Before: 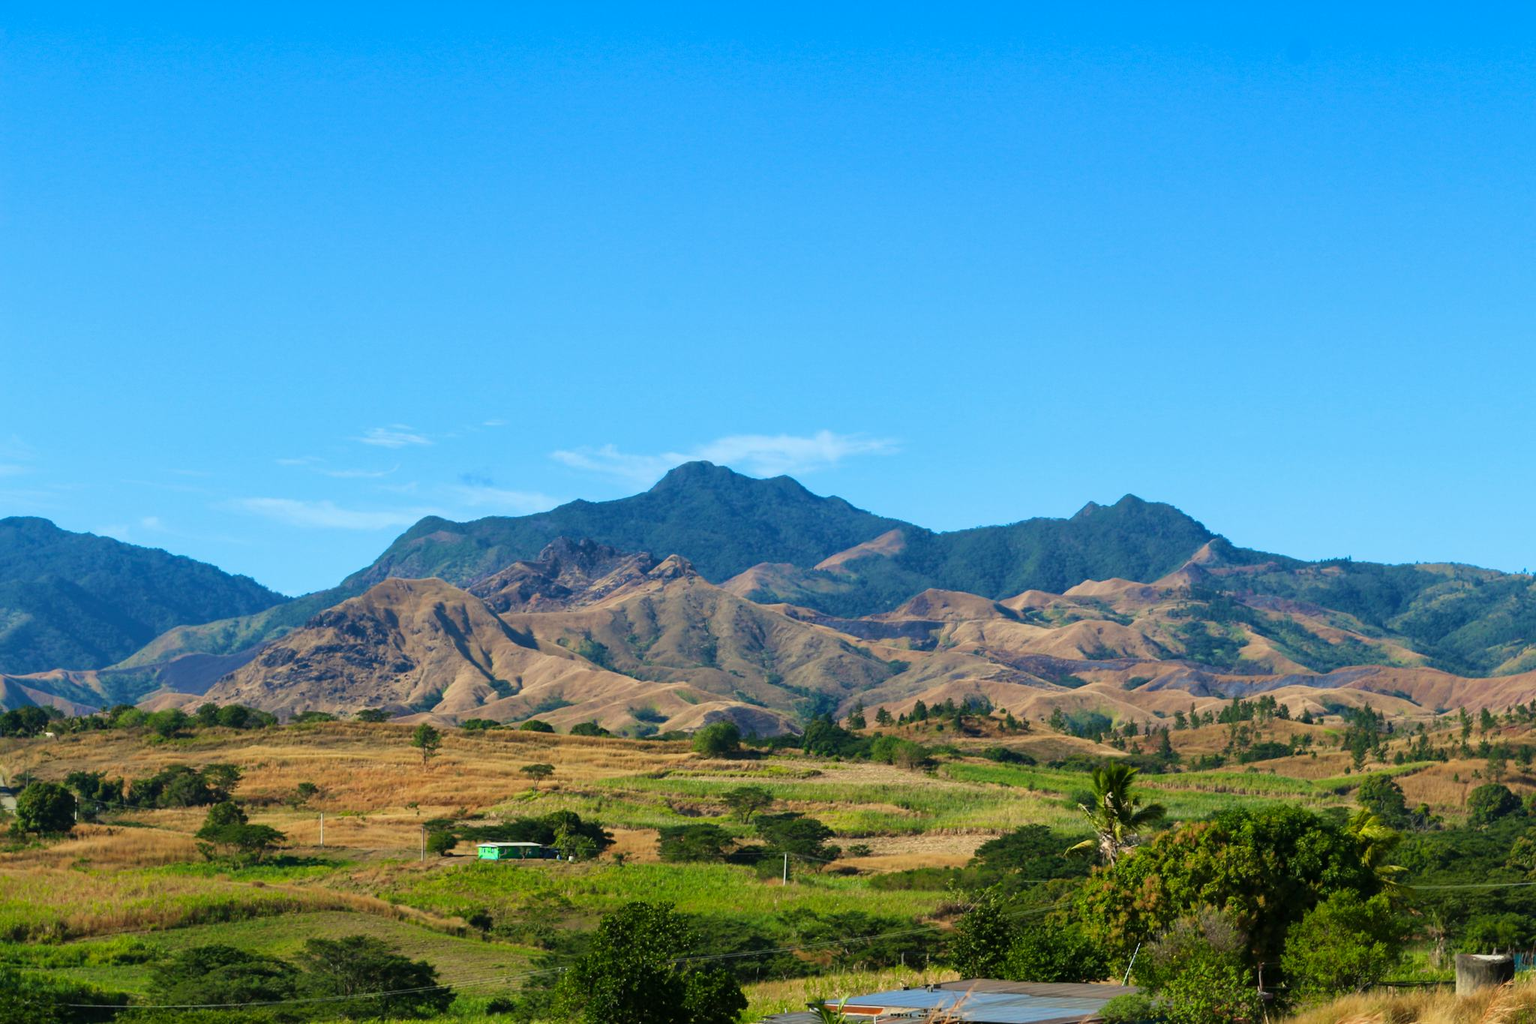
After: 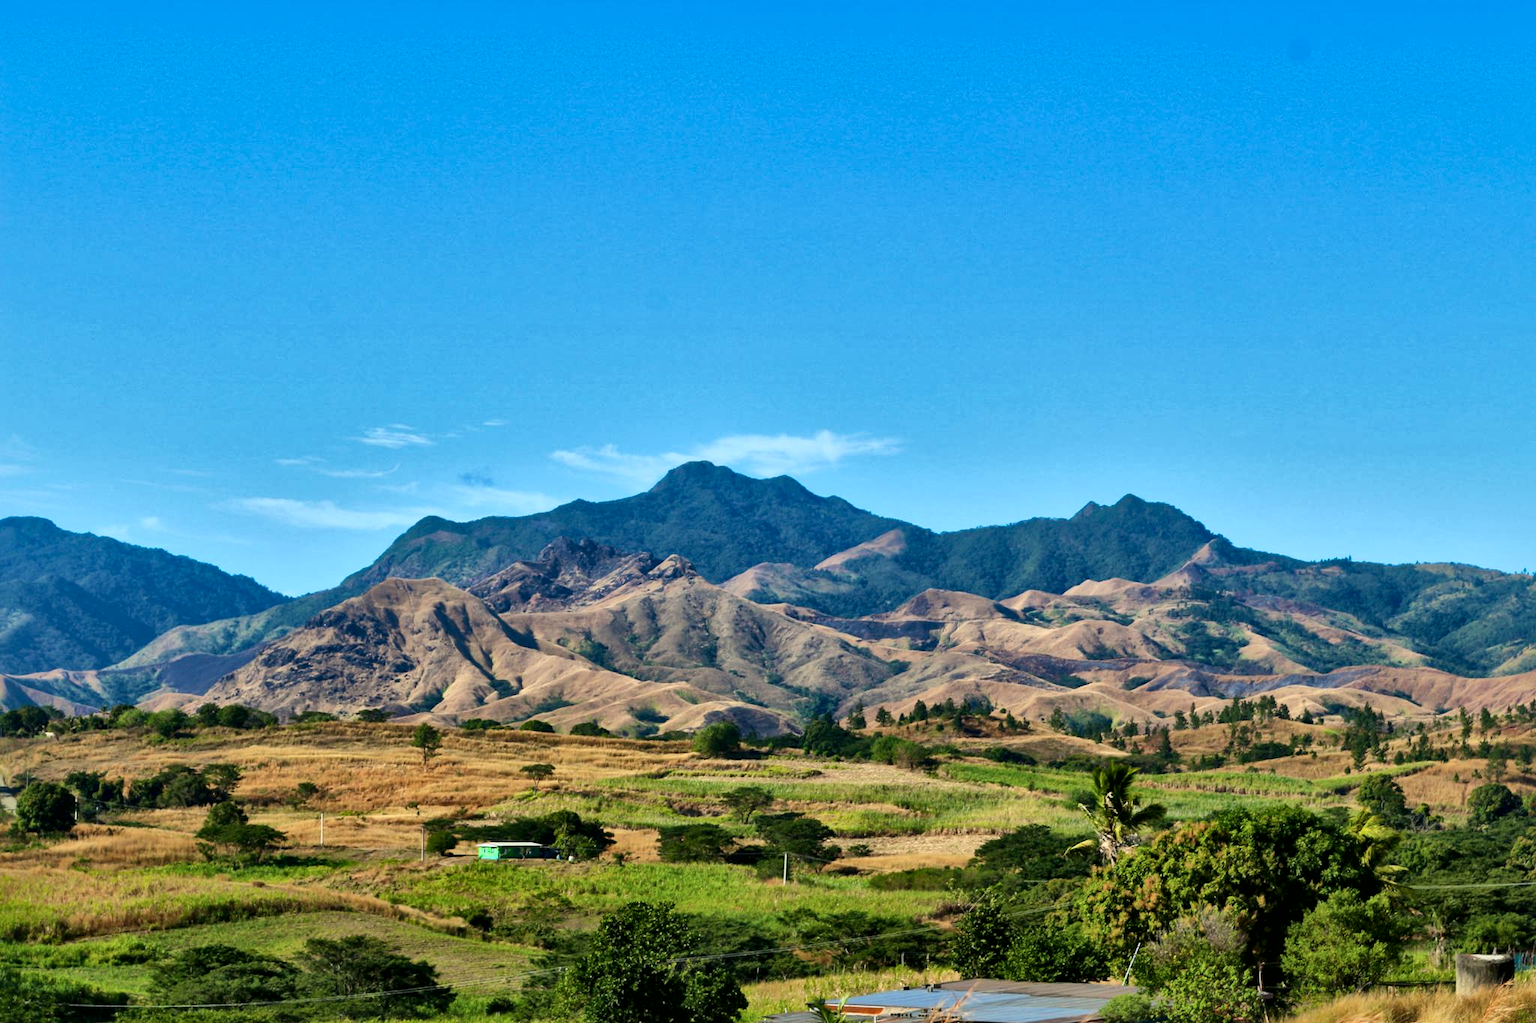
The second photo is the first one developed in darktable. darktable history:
shadows and highlights: soften with gaussian
local contrast: mode bilateral grid, contrast 20, coarseness 50, detail 179%, midtone range 0.2
